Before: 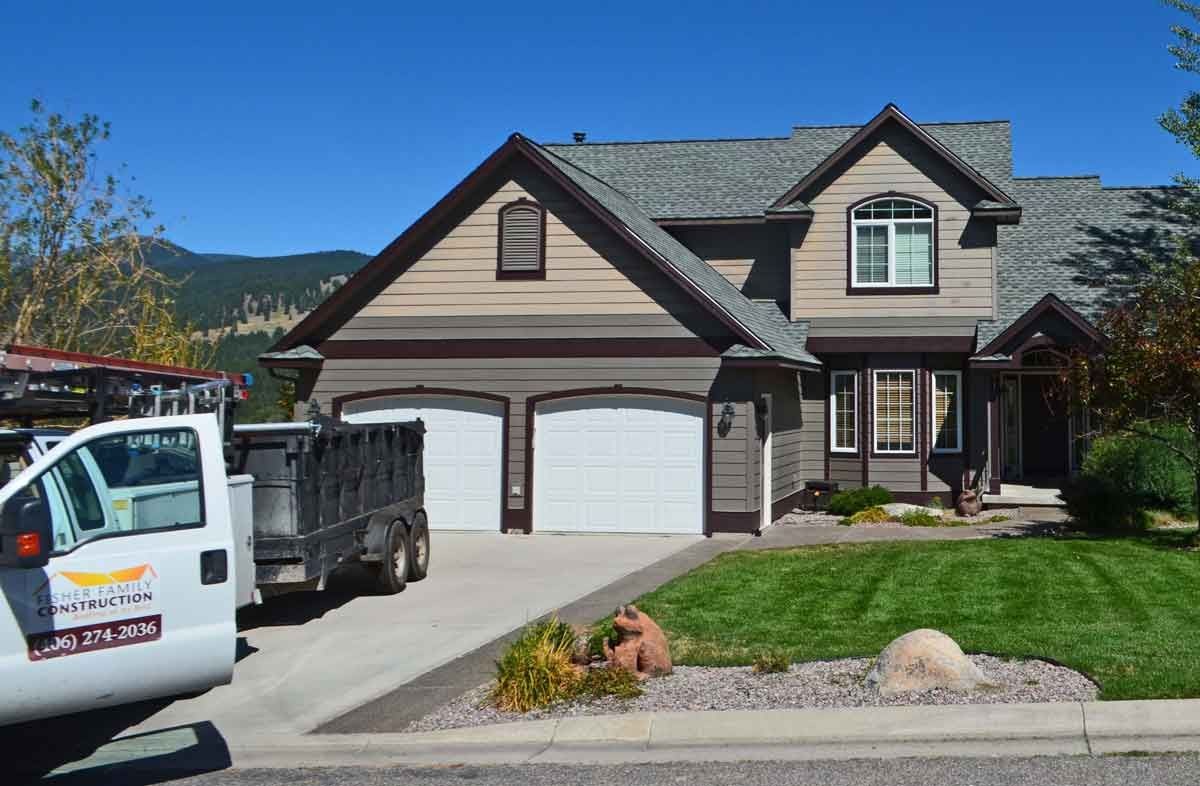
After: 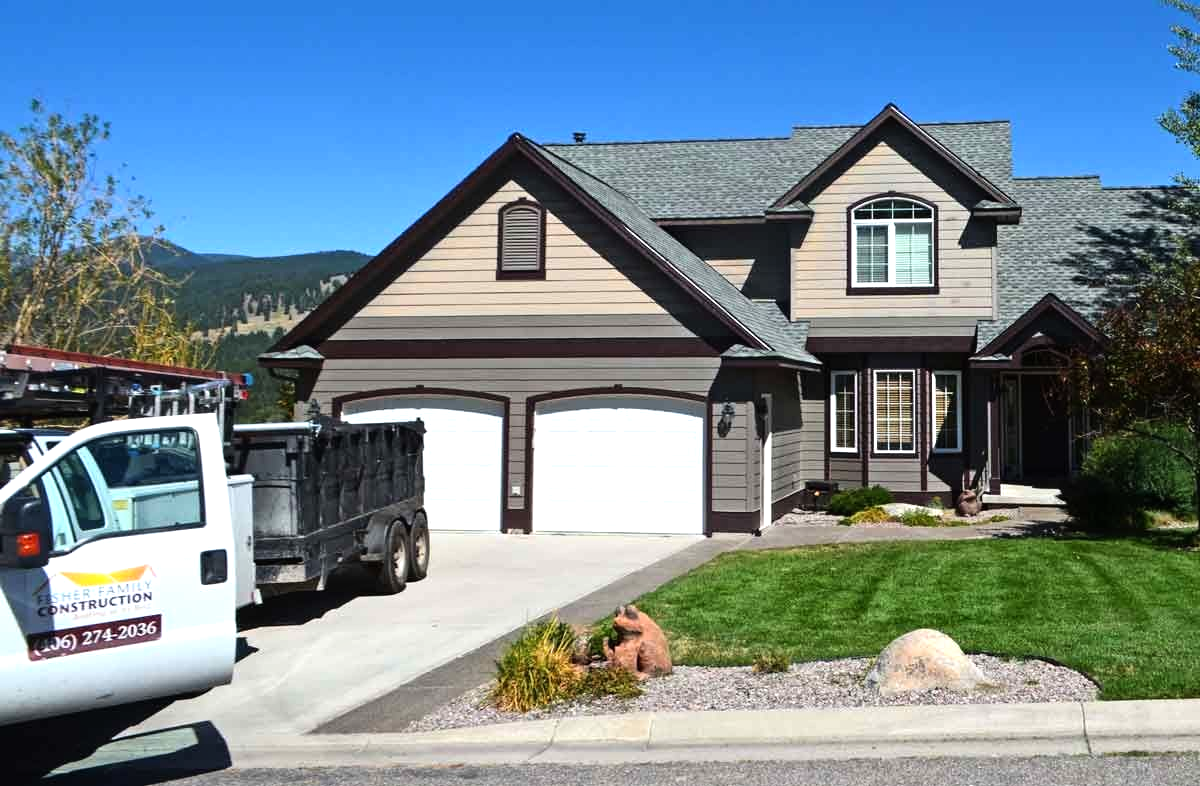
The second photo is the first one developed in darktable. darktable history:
tone equalizer: -8 EV -0.779 EV, -7 EV -0.707 EV, -6 EV -0.58 EV, -5 EV -0.387 EV, -3 EV 0.385 EV, -2 EV 0.6 EV, -1 EV 0.681 EV, +0 EV 0.727 EV, mask exposure compensation -0.514 EV
